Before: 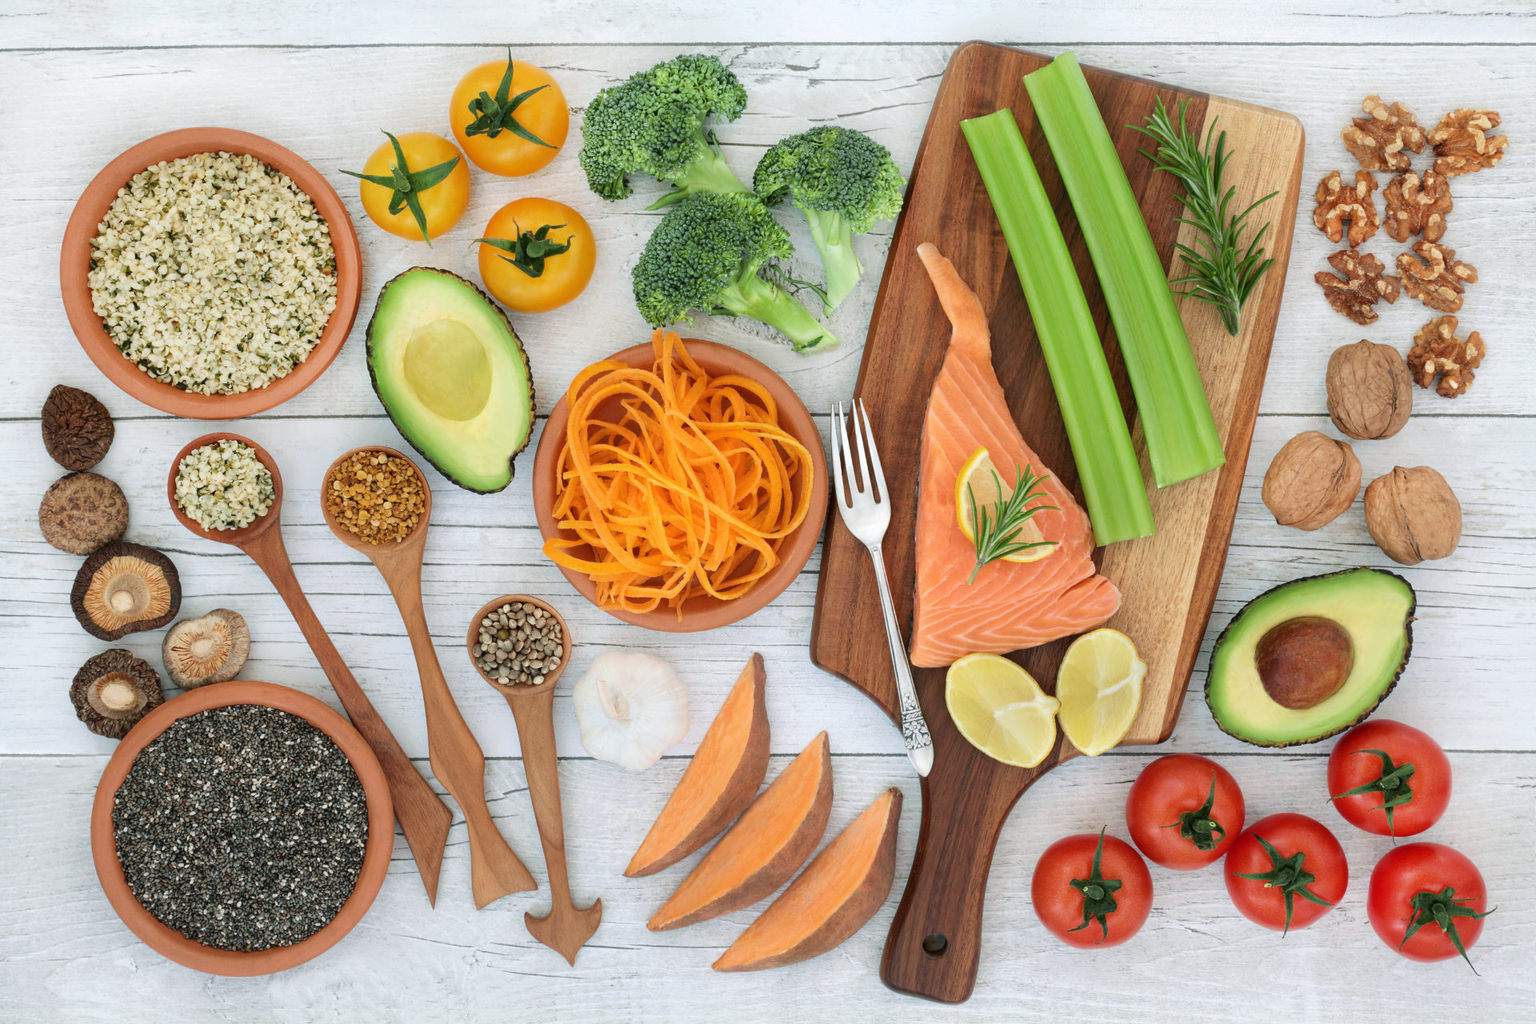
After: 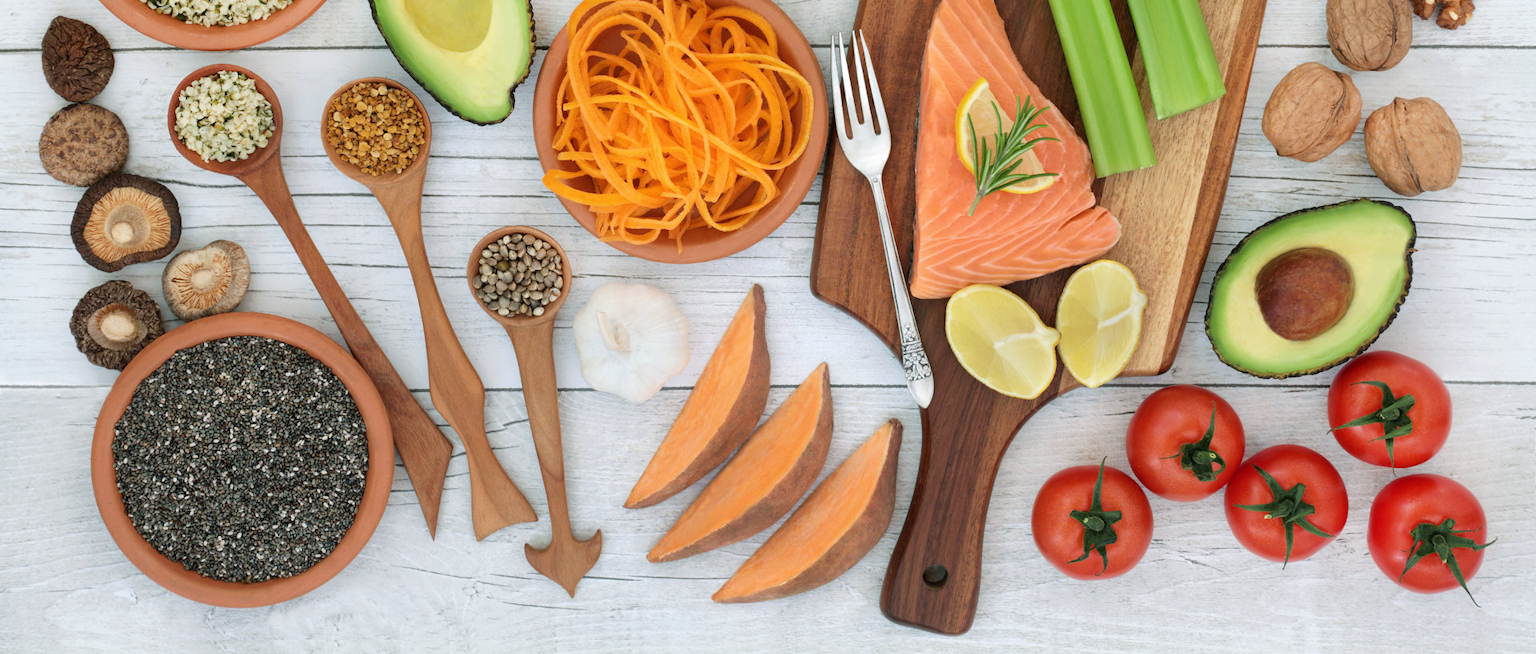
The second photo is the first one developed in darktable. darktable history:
crop and rotate: top 36.061%
